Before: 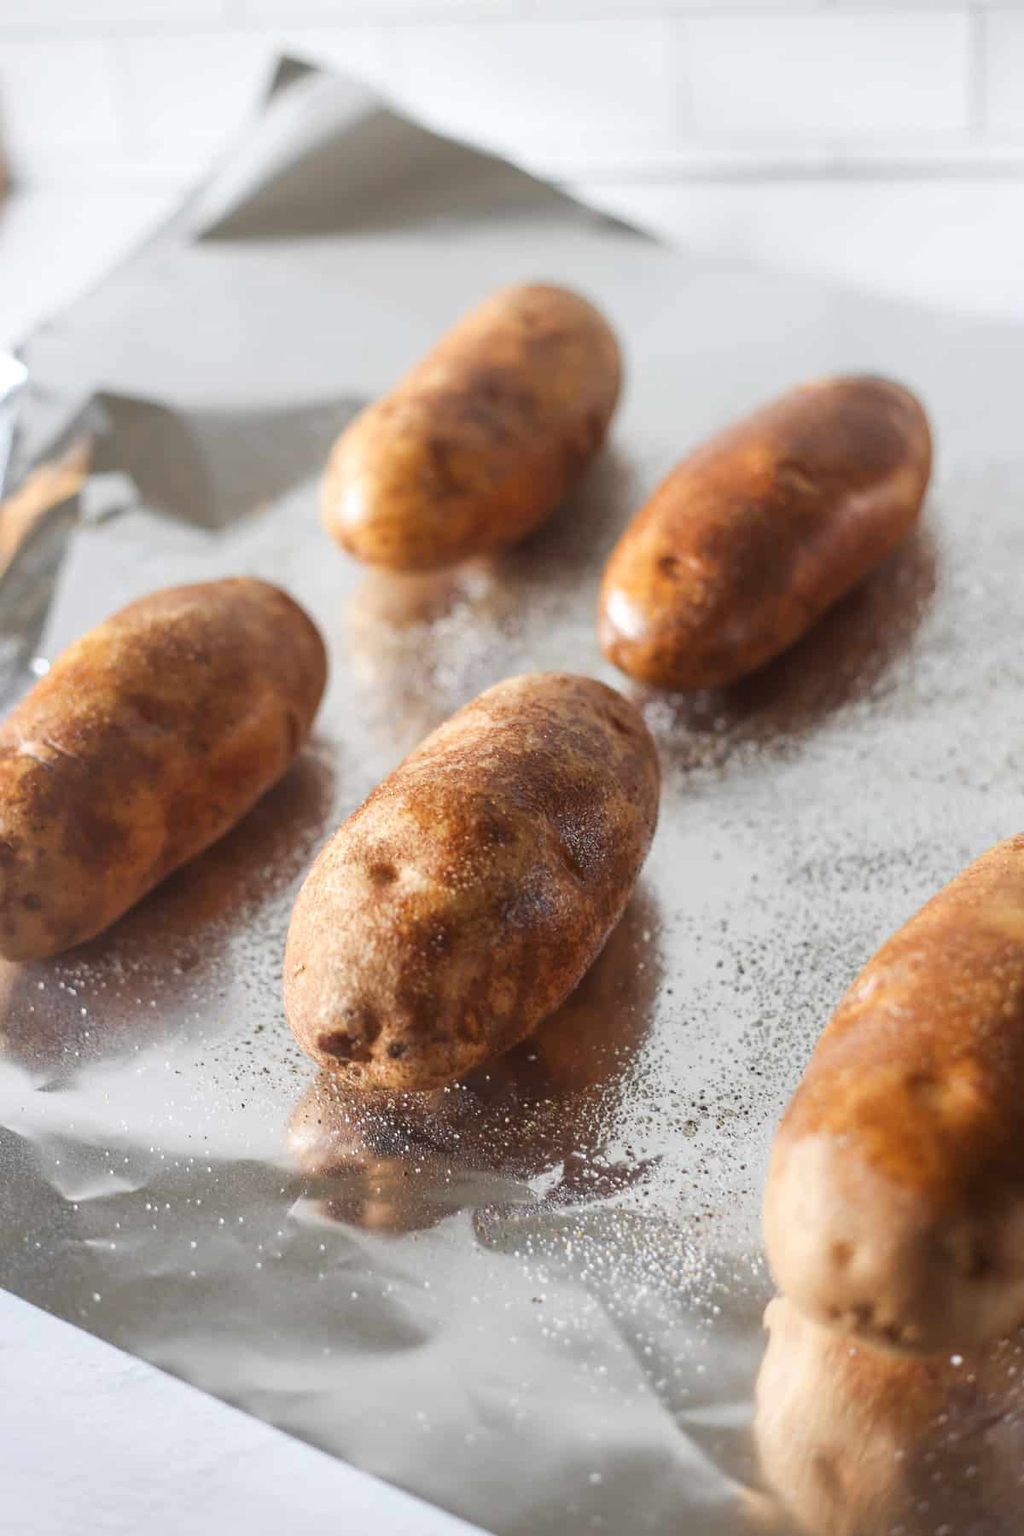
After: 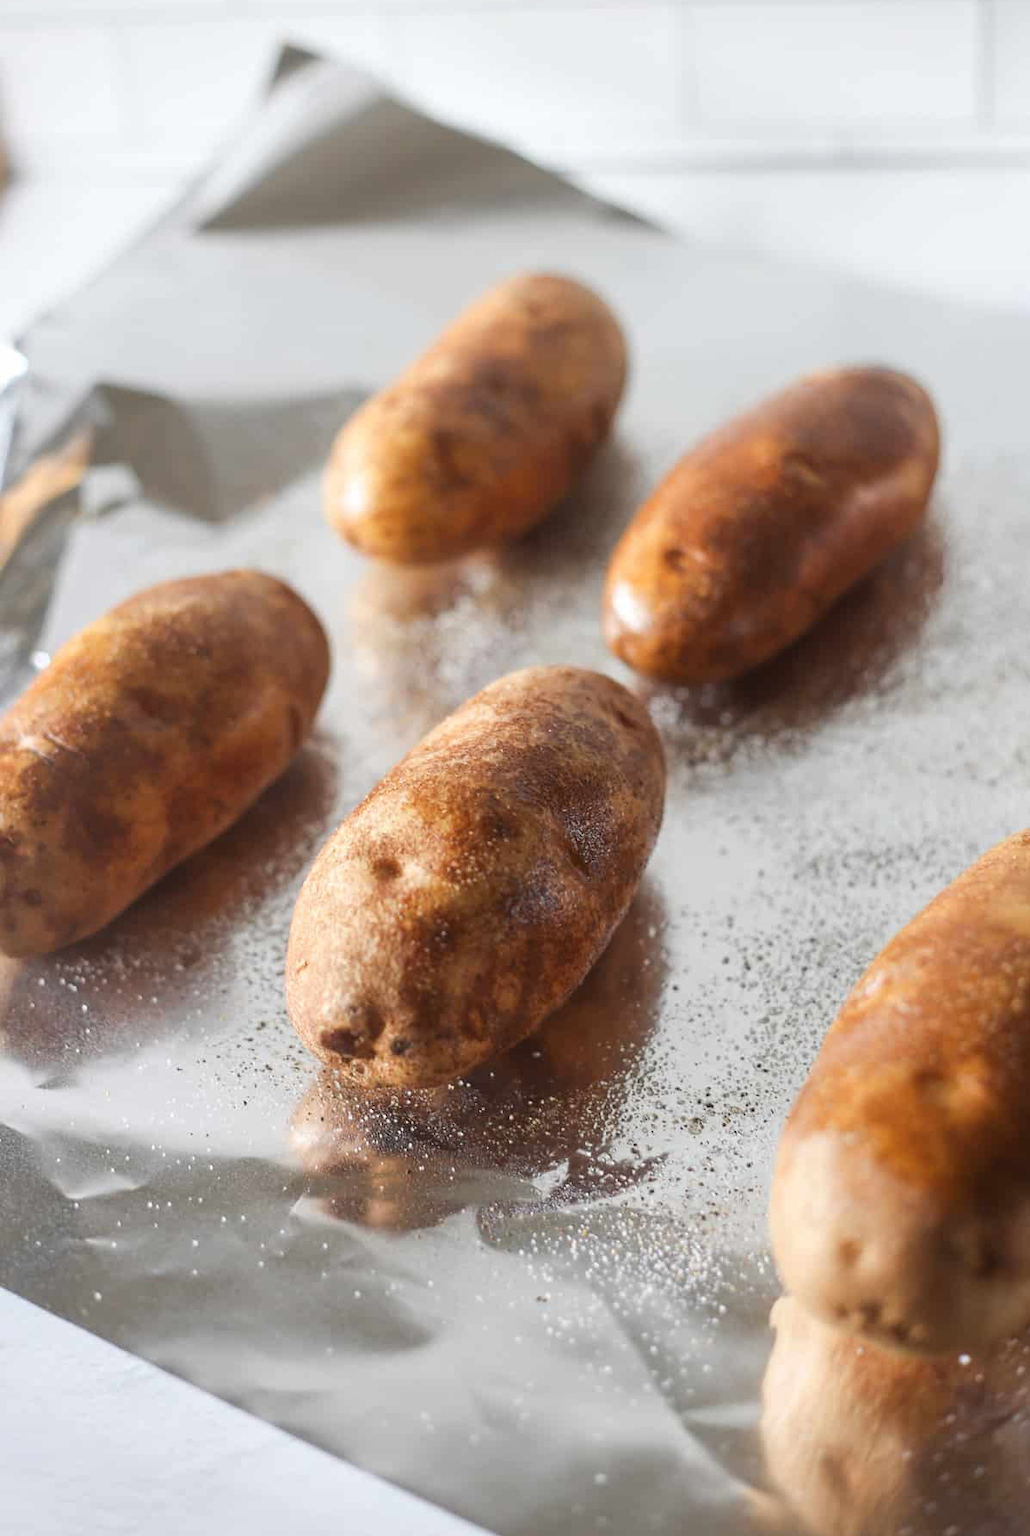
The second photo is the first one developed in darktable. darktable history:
crop: top 0.794%, right 0.09%
